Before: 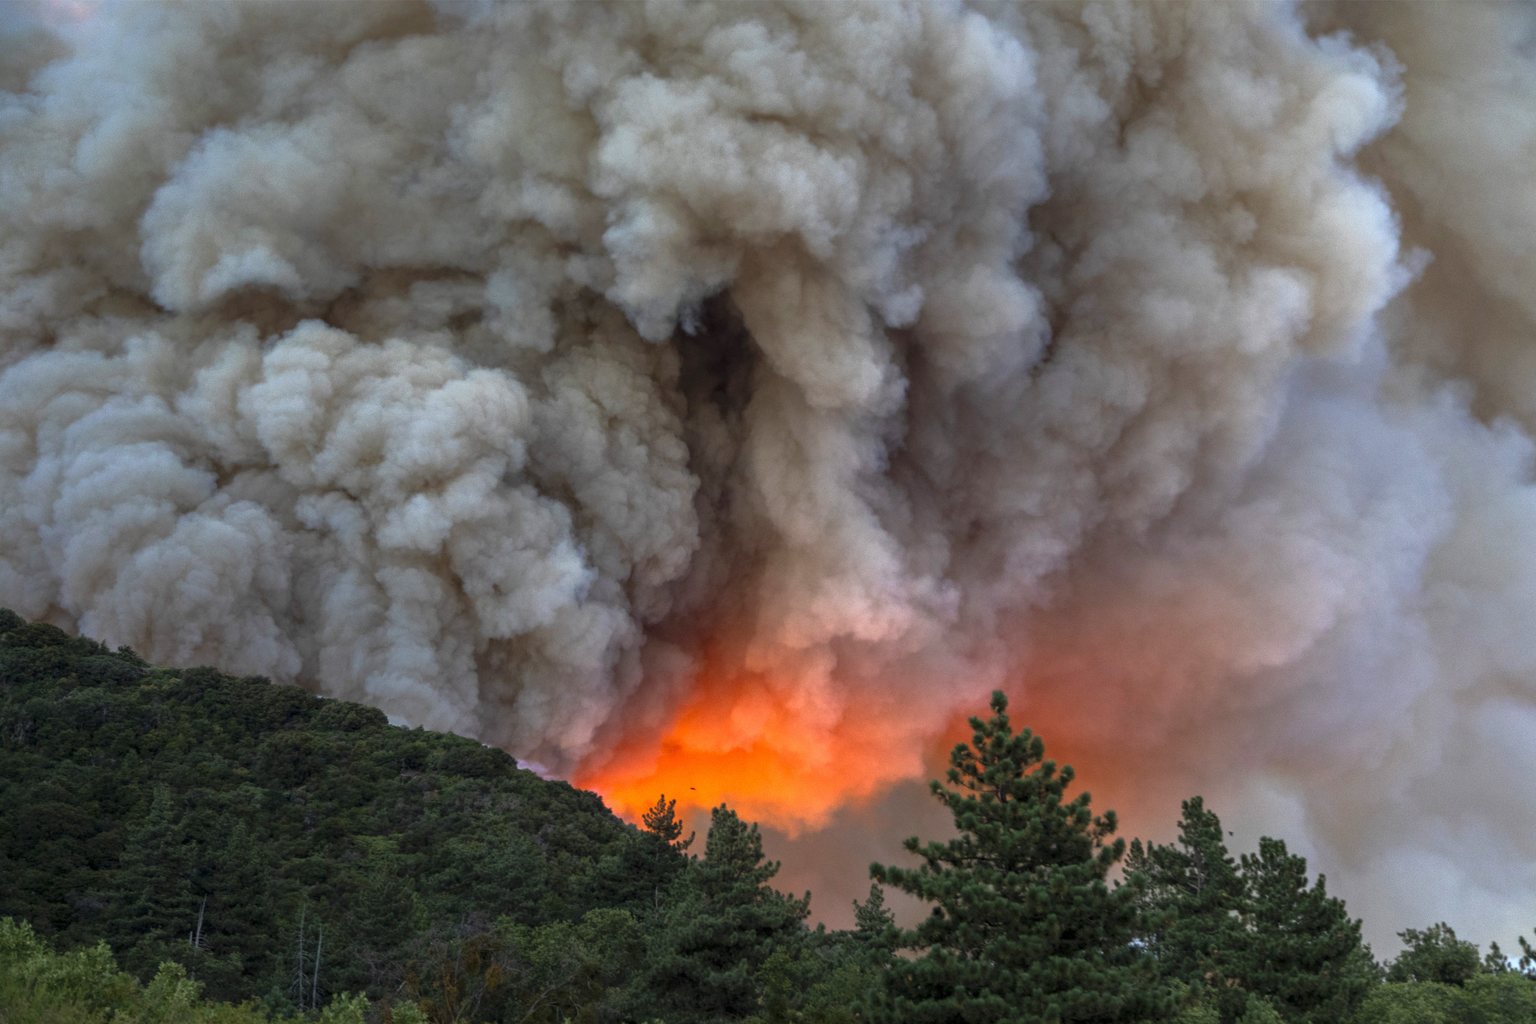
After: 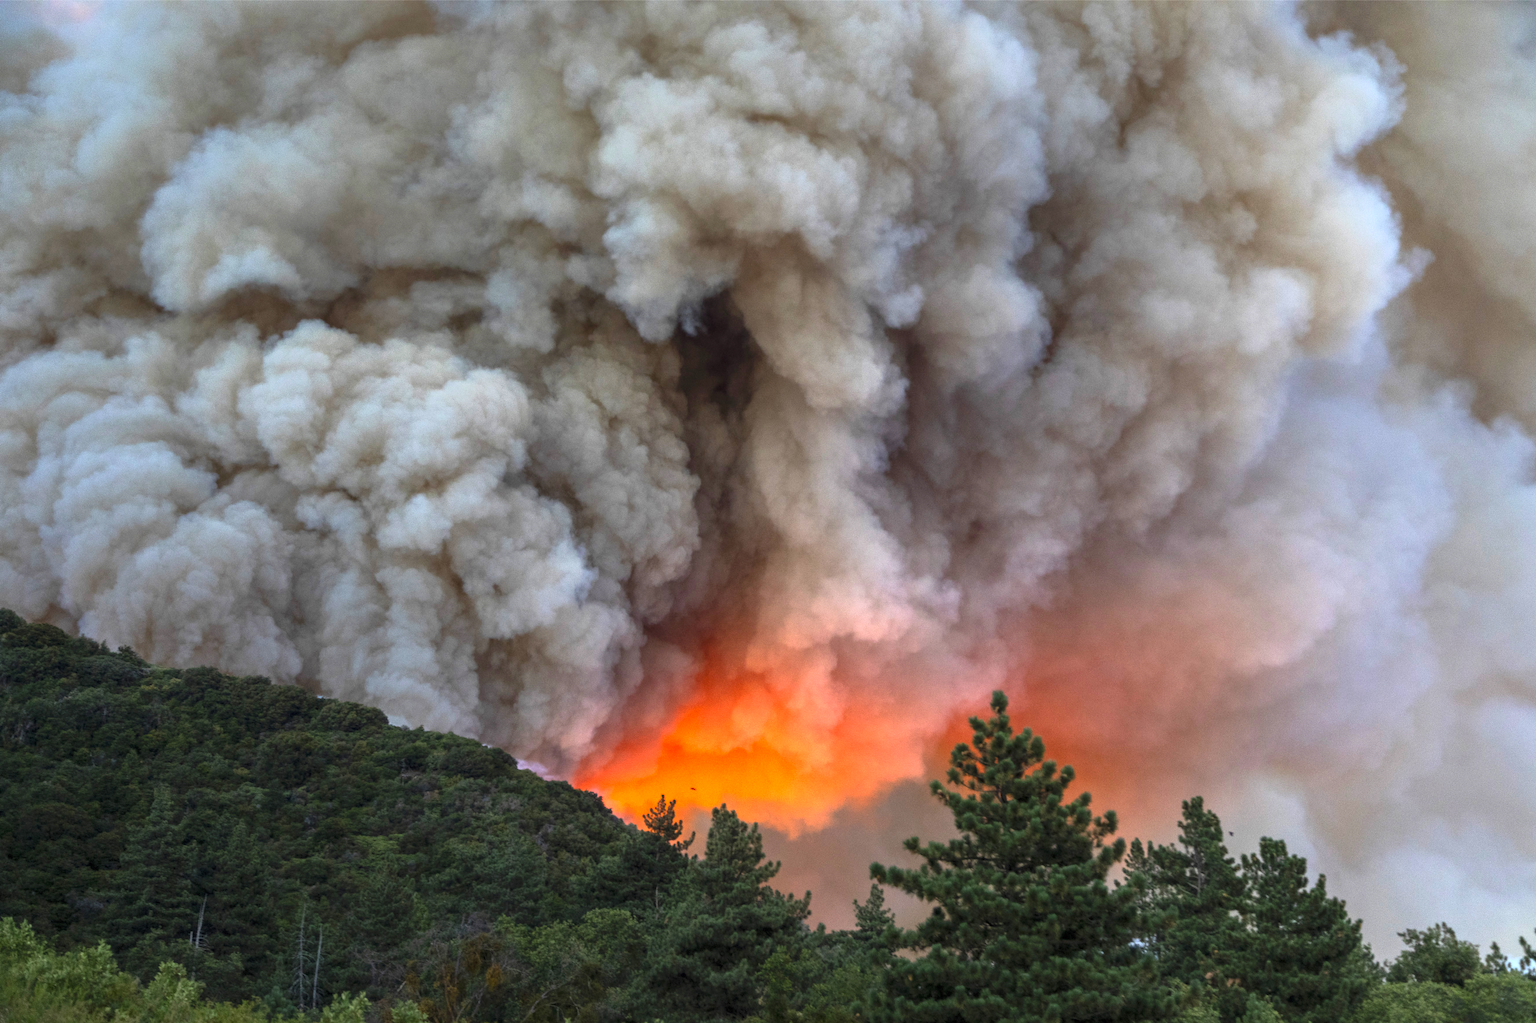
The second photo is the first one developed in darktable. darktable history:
contrast brightness saturation: contrast 0.202, brightness 0.158, saturation 0.225
